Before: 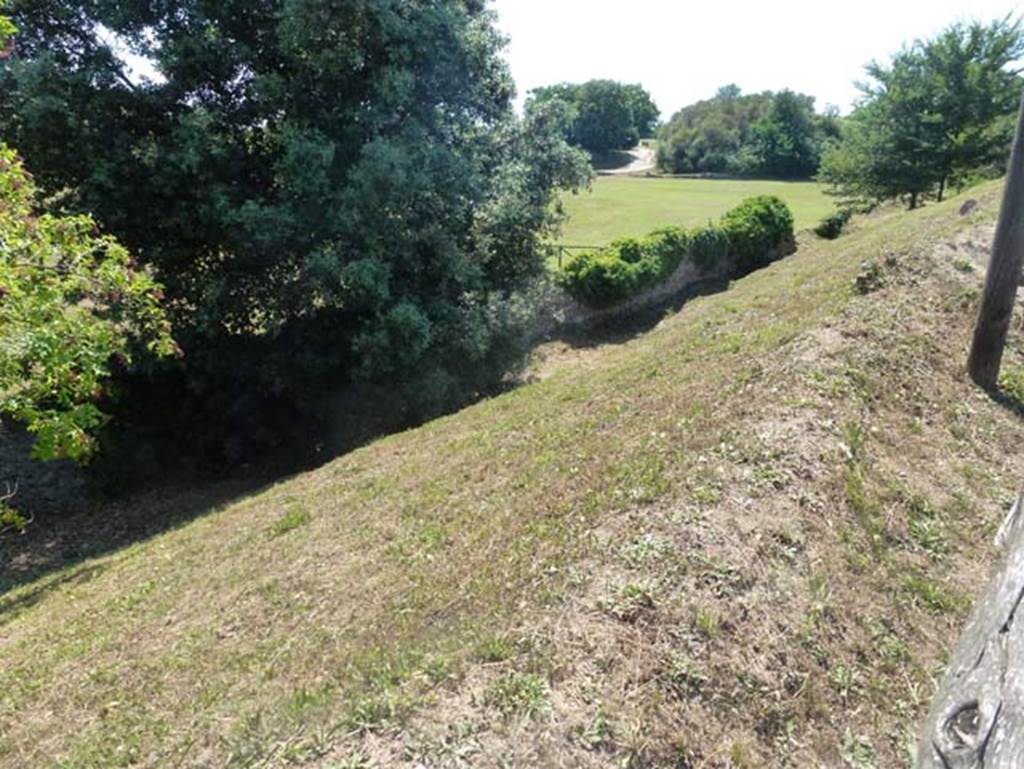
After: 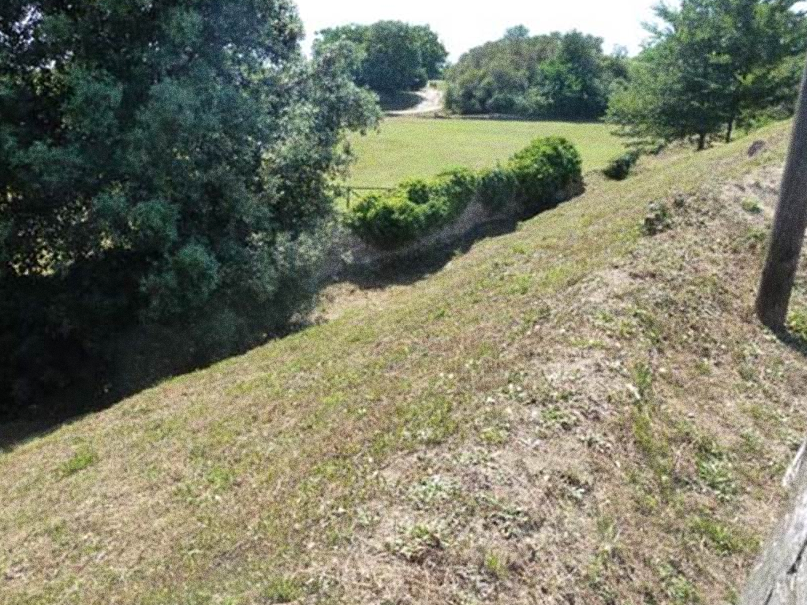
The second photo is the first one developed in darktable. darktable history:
grain: coarseness 0.09 ISO, strength 40%
crop and rotate: left 20.74%, top 7.912%, right 0.375%, bottom 13.378%
